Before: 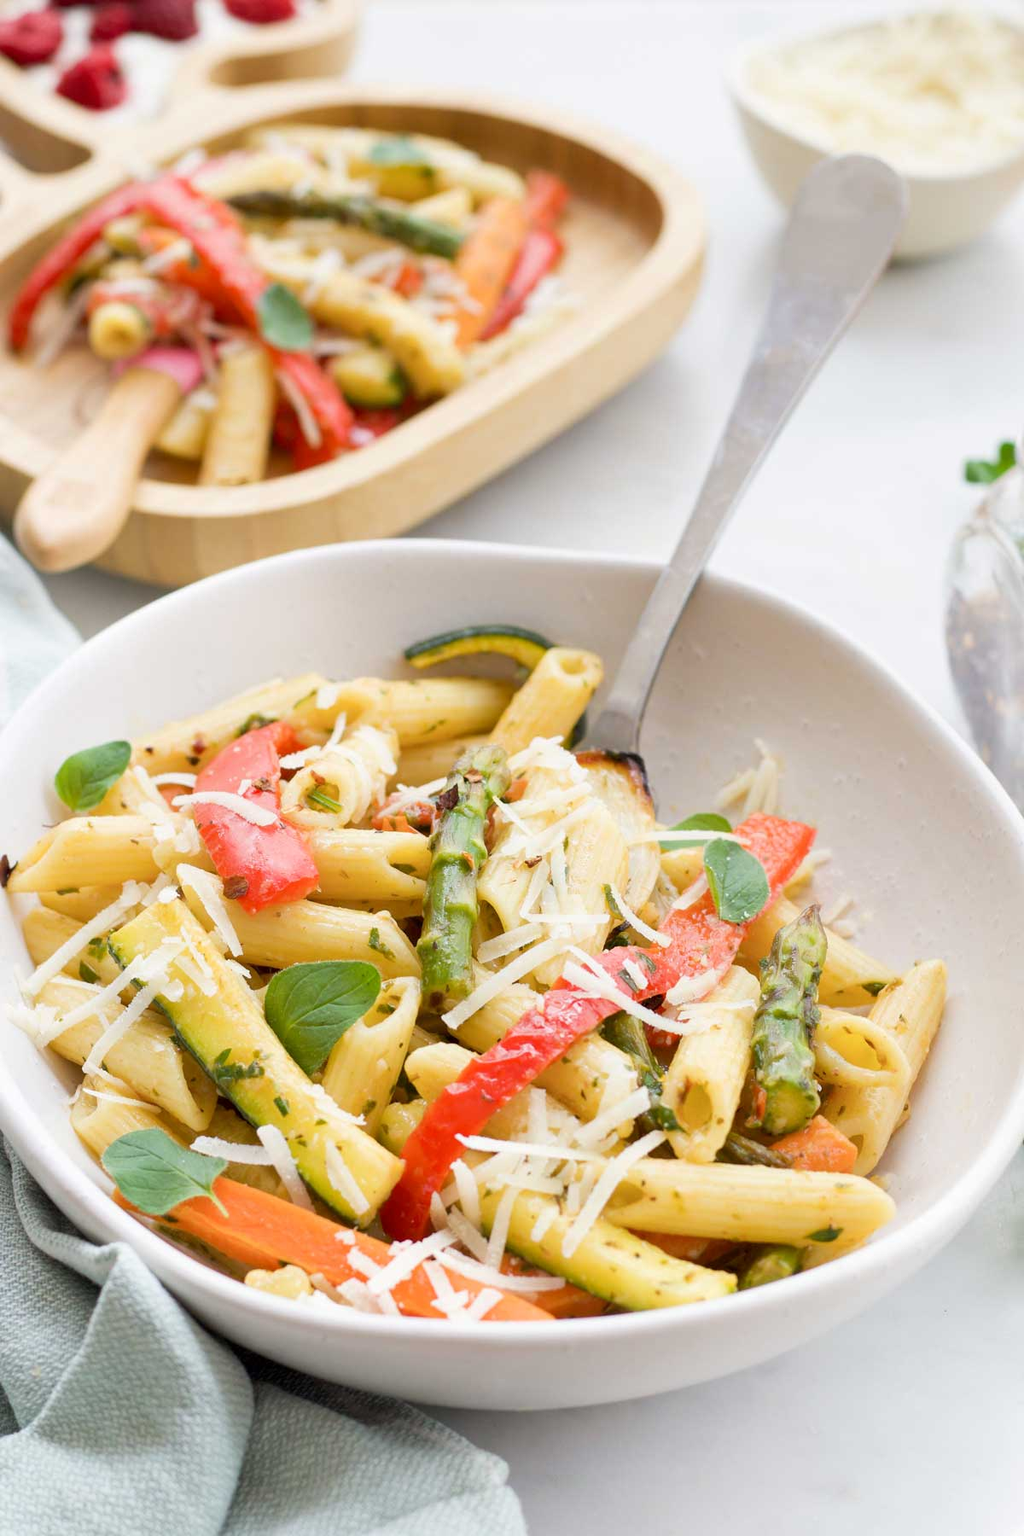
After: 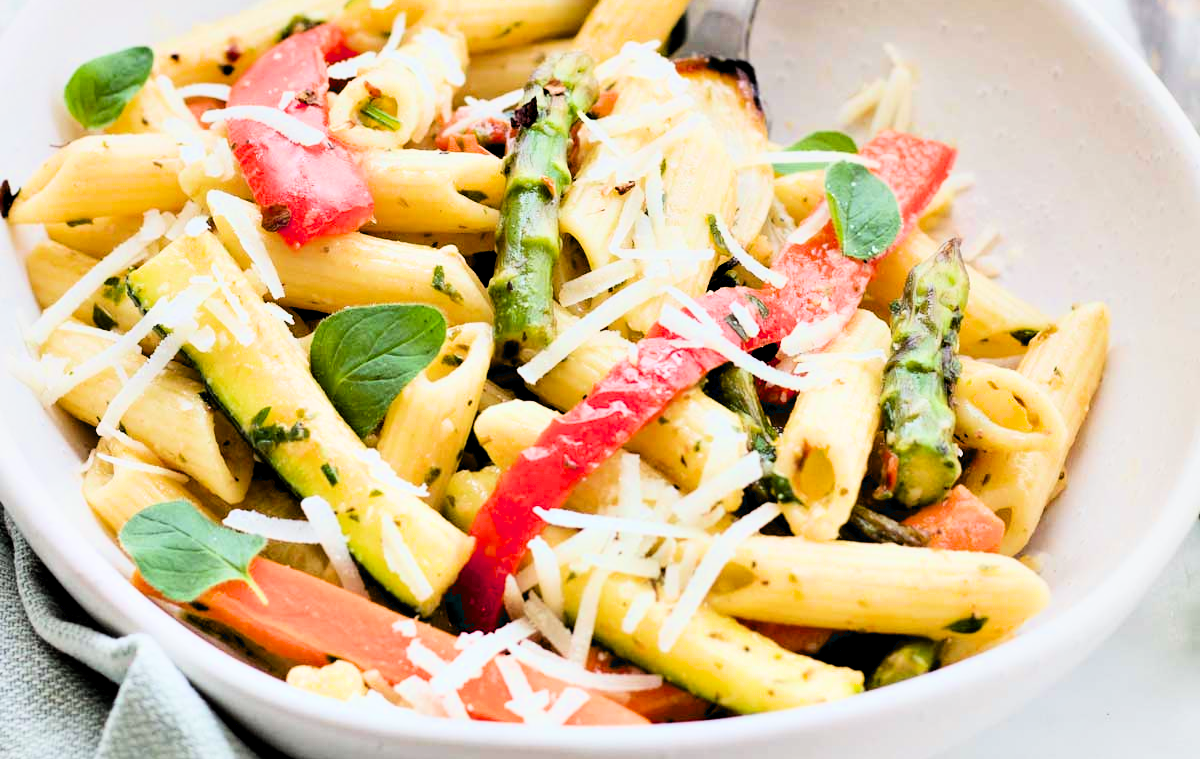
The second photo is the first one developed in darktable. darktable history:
exposure: black level correction 0, exposure 0.498 EV, compensate highlight preservation false
filmic rgb: black relative exposure -16 EV, white relative exposure 5.33 EV, hardness 5.93, contrast 1.236, color science v6 (2022)
contrast equalizer: y [[0.6 ×6], [0.55 ×6], [0 ×6], [0 ×6], [0 ×6]]
crop: top 45.678%, bottom 12.11%
